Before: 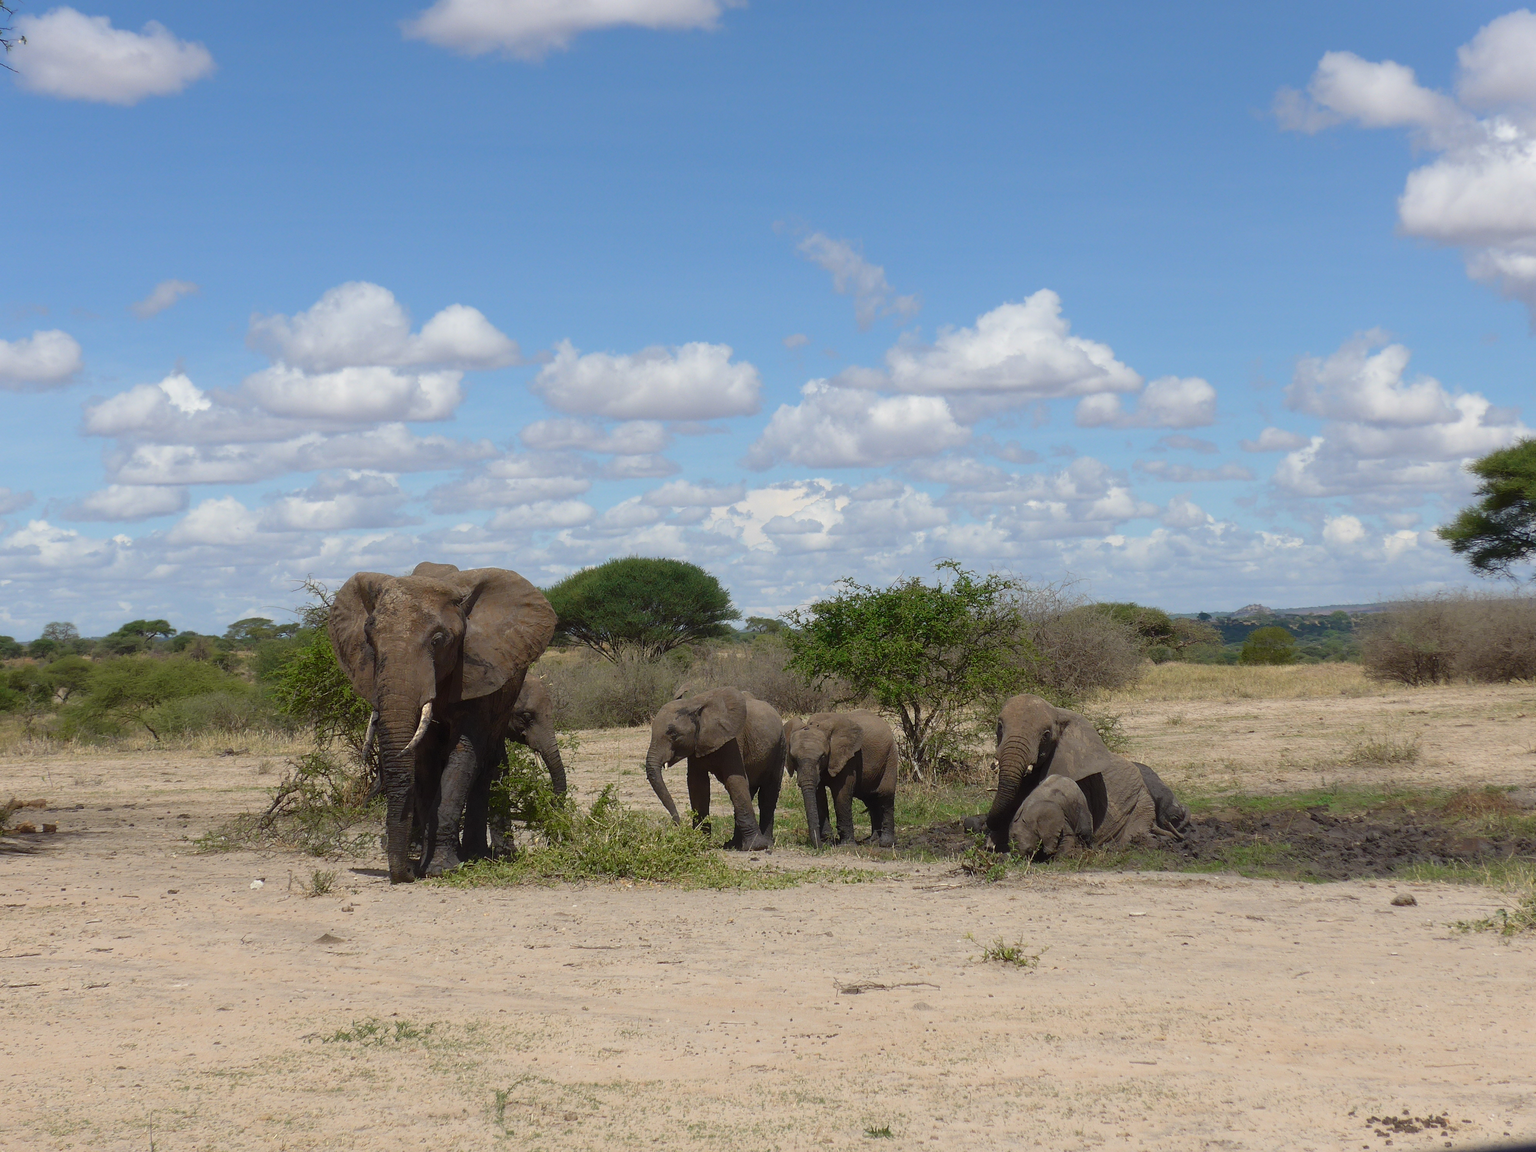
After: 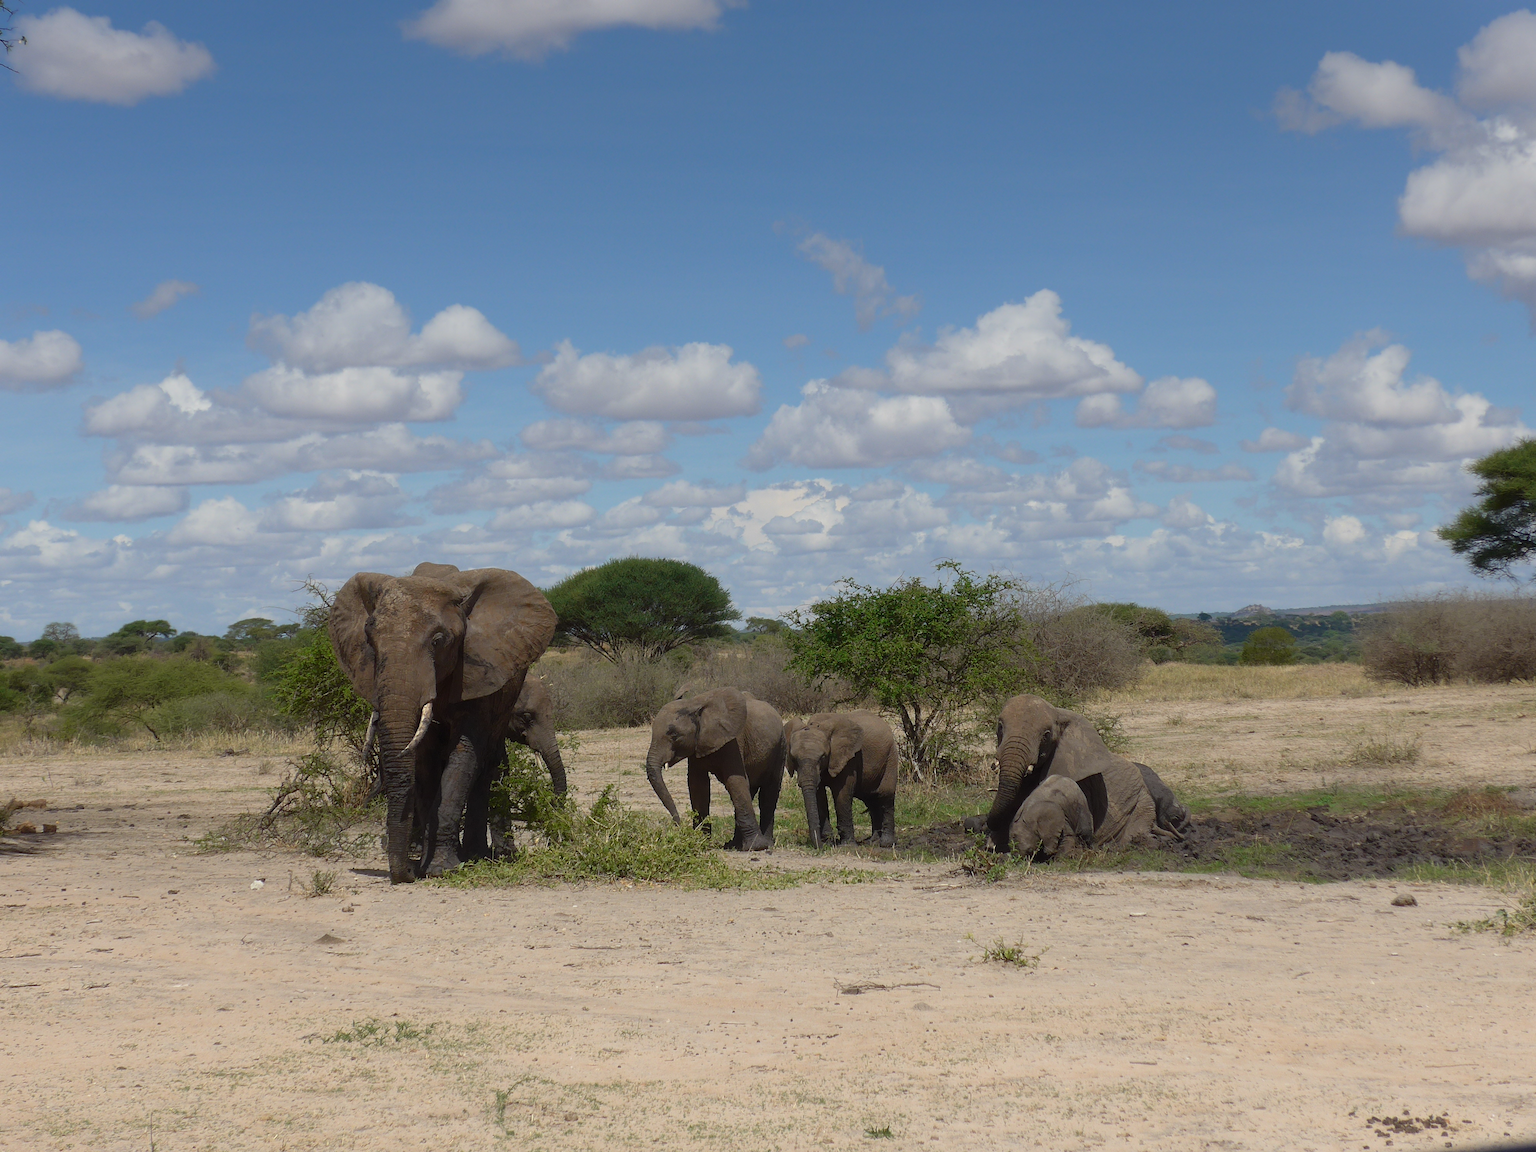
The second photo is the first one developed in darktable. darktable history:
graduated density: on, module defaults
